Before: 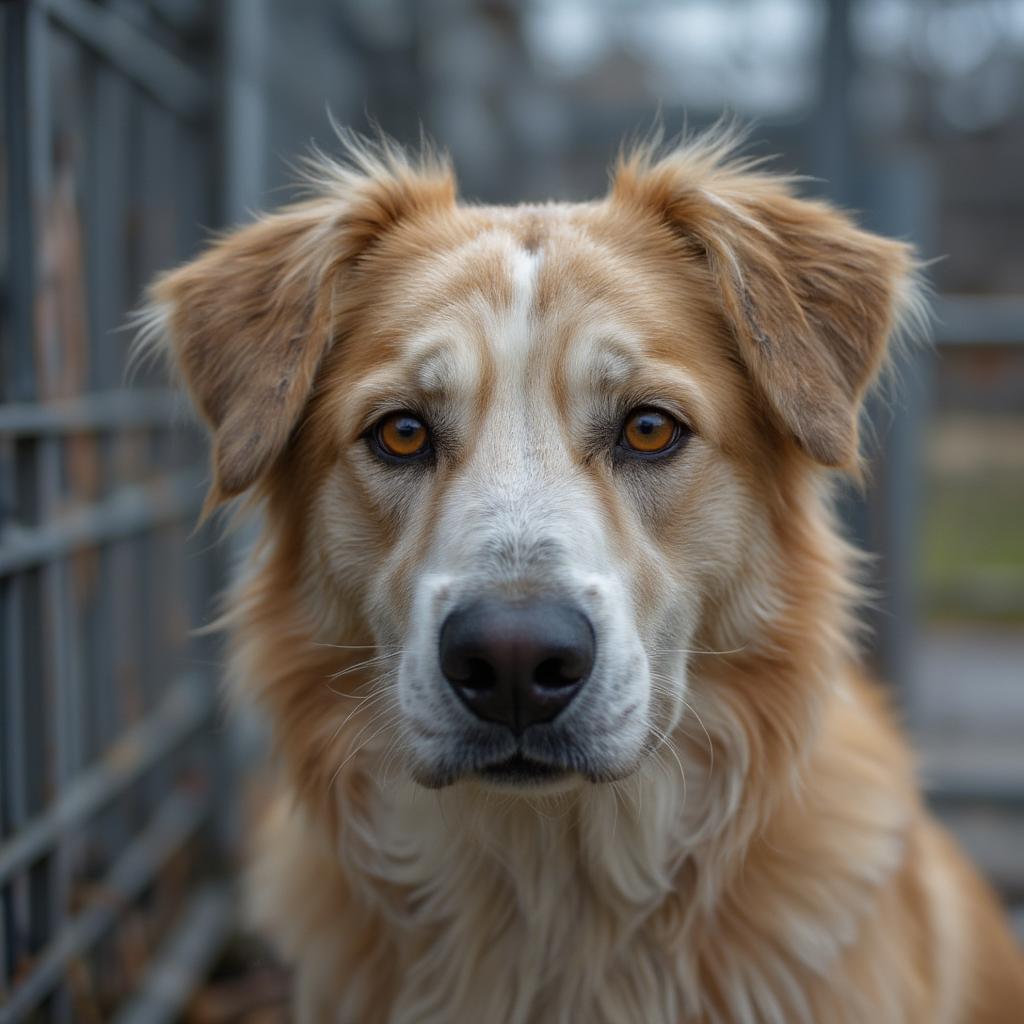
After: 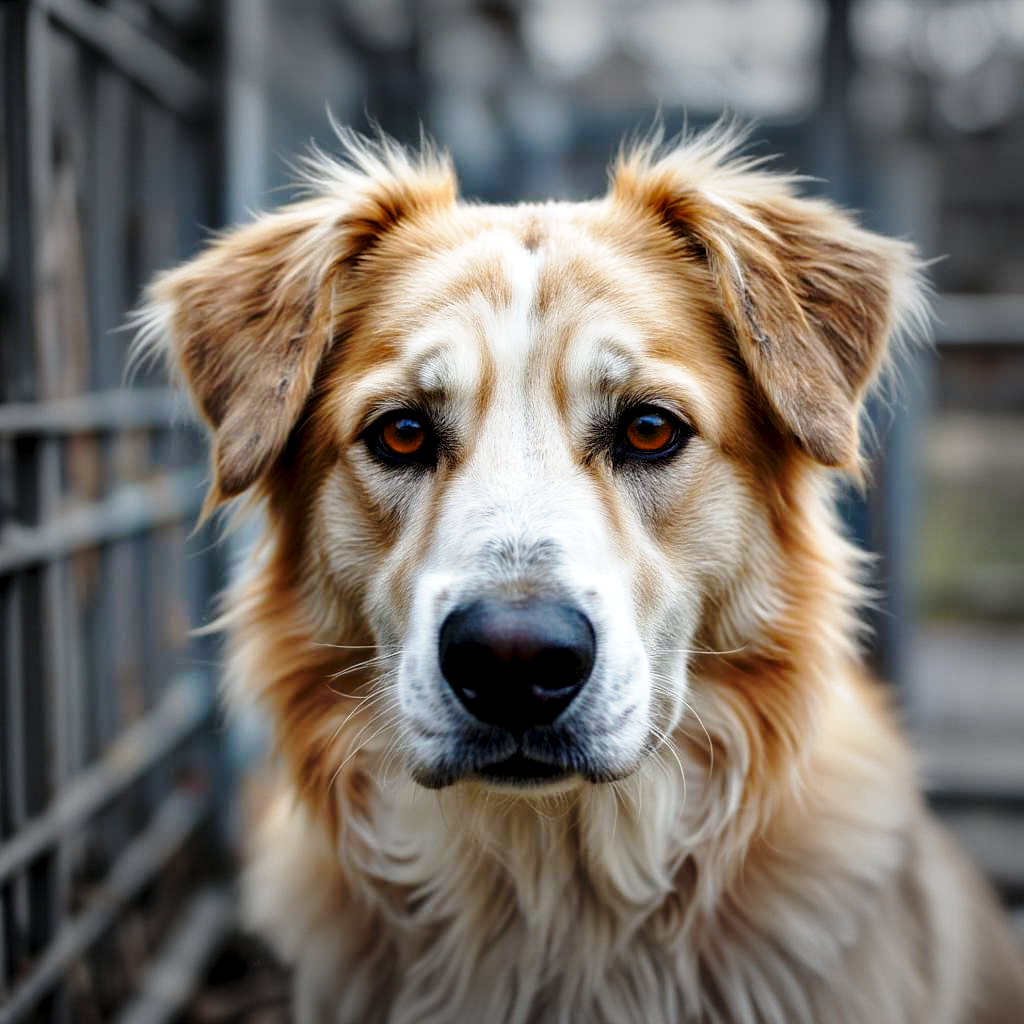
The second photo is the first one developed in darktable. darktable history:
contrast equalizer: y [[0.6 ×6], [0.55 ×6], [0 ×6], [0 ×6], [0 ×6]]
vignetting: fall-off start 69.15%, fall-off radius 28.71%, brightness -0.442, saturation -0.687, width/height ratio 0.991, shape 0.86, unbound false
base curve: curves: ch0 [(0, 0) (0.028, 0.03) (0.121, 0.232) (0.46, 0.748) (0.859, 0.968) (1, 1)], preserve colors none
